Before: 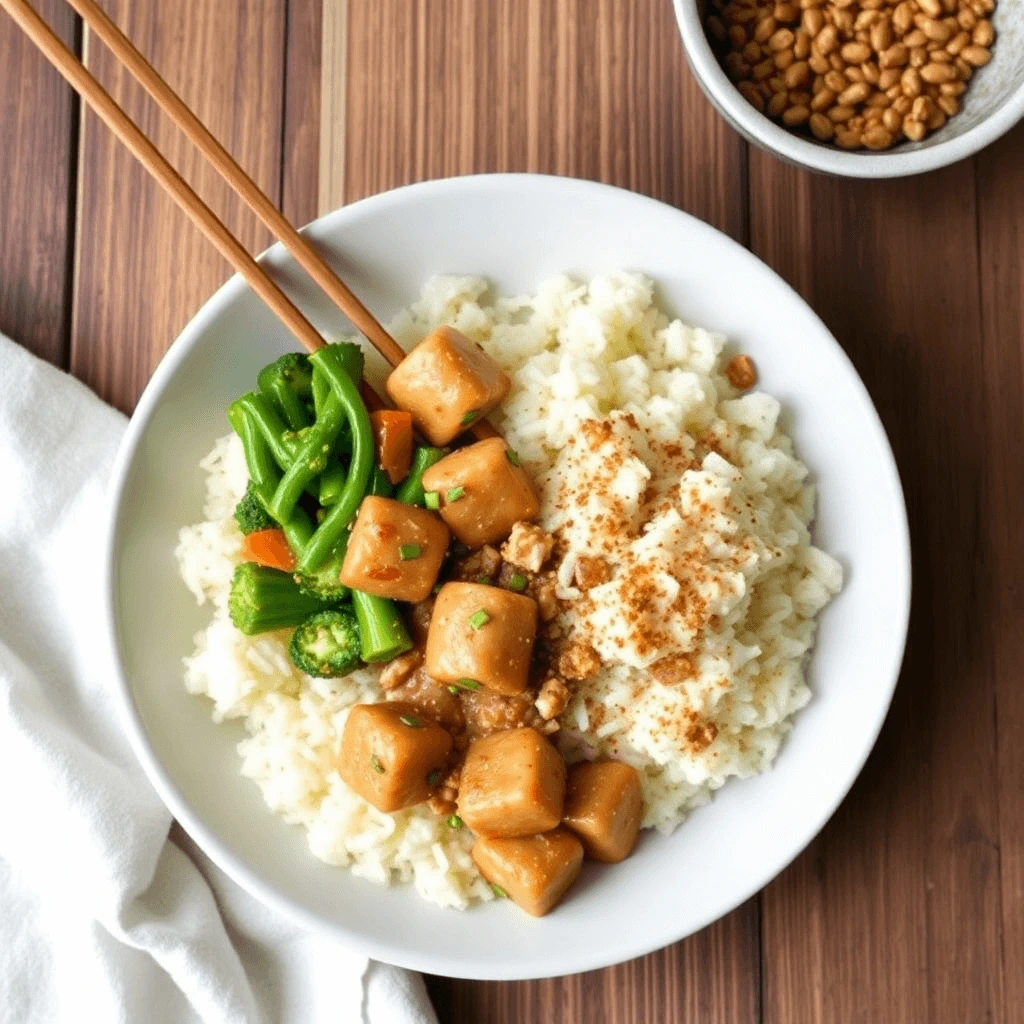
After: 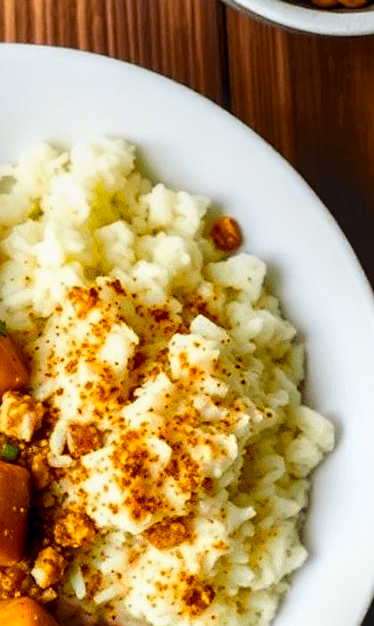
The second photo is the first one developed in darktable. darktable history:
rotate and perspective: rotation -2°, crop left 0.022, crop right 0.978, crop top 0.049, crop bottom 0.951
crop and rotate: left 49.936%, top 10.094%, right 13.136%, bottom 24.256%
local contrast: detail 130%
color balance rgb: perceptual saturation grading › global saturation 25%, global vibrance 20%
exposure: black level correction 0.006, exposure -0.226 EV, compensate highlight preservation false
sharpen: radius 1.864, amount 0.398, threshold 1.271
contrast brightness saturation: contrast 0.18, saturation 0.3
